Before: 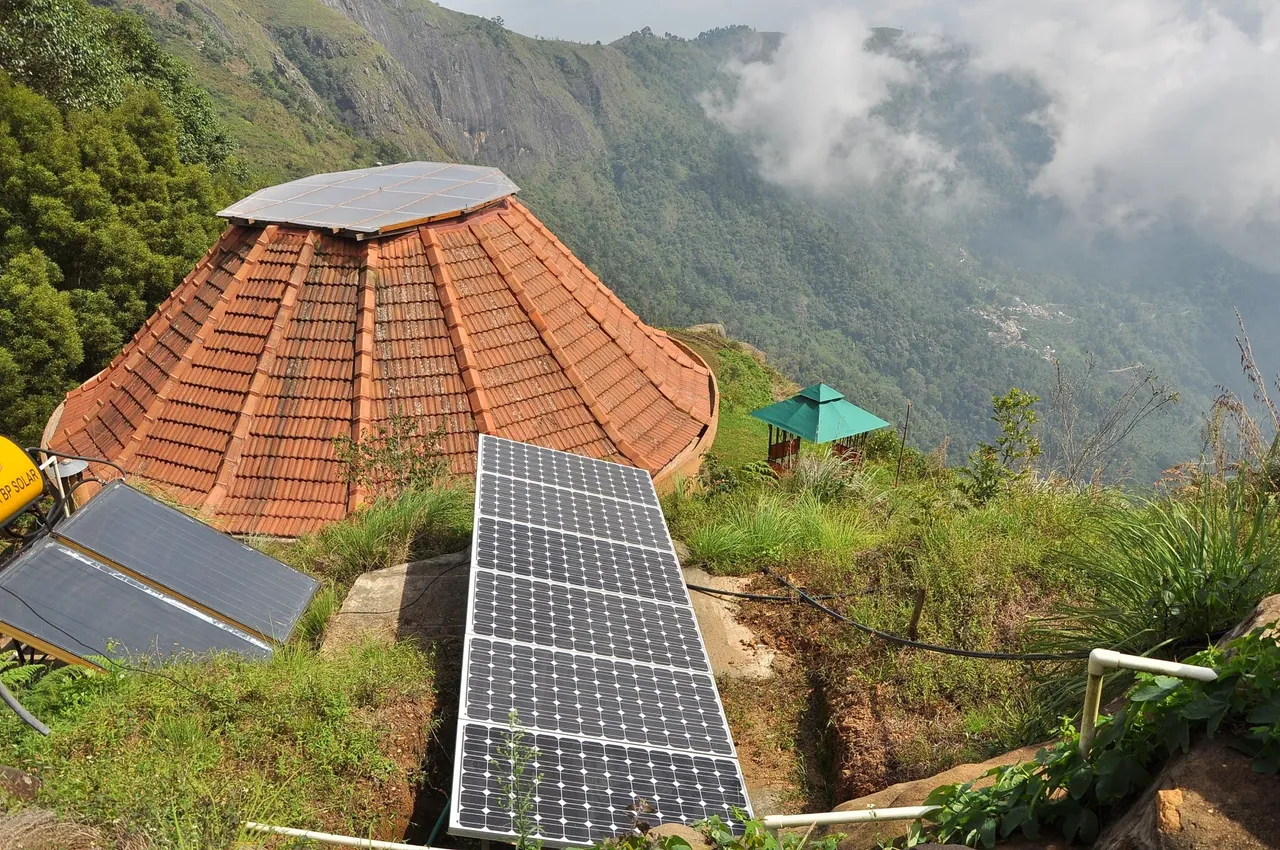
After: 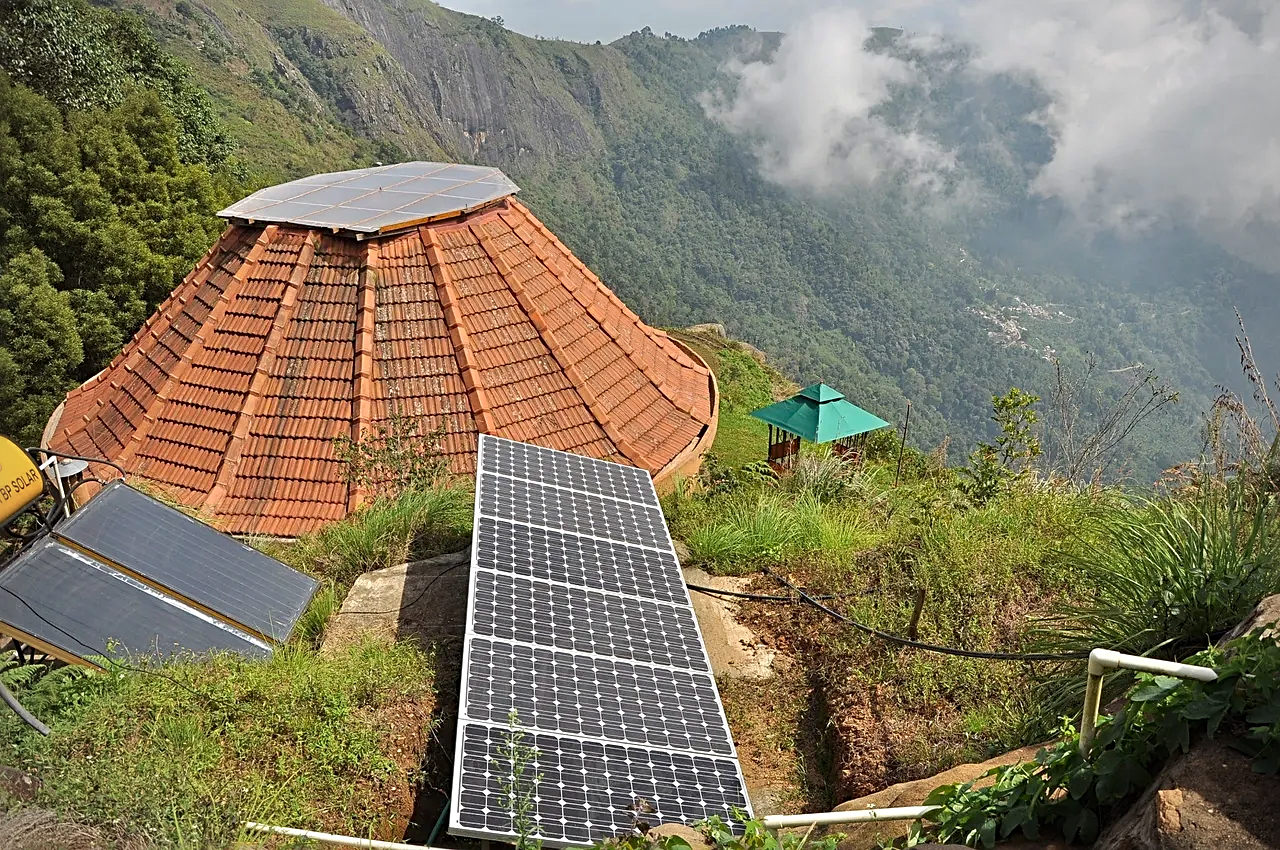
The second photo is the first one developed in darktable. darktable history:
sharpen: radius 2.756
haze removal: compatibility mode true, adaptive false
vignetting: fall-off radius 61.06%
